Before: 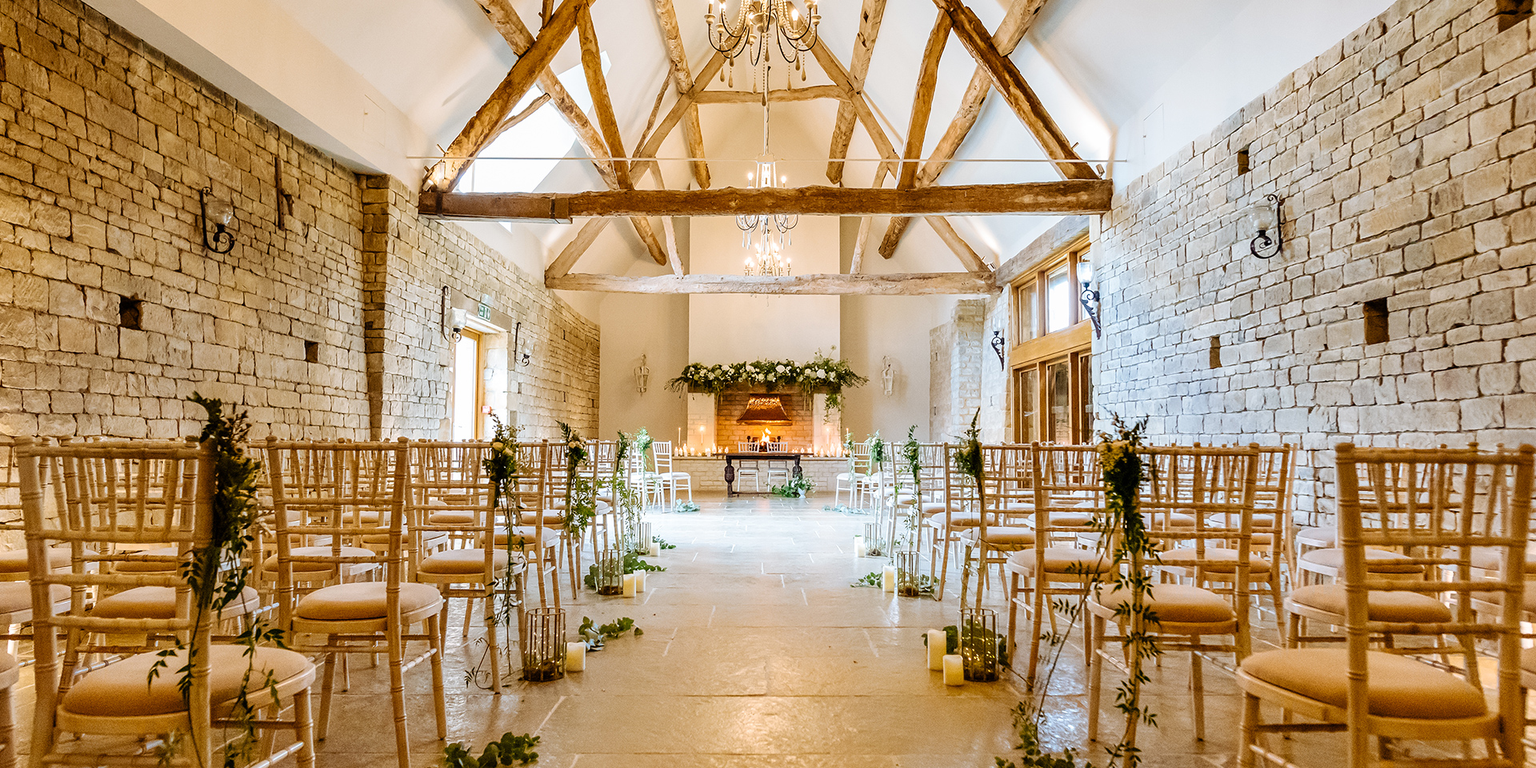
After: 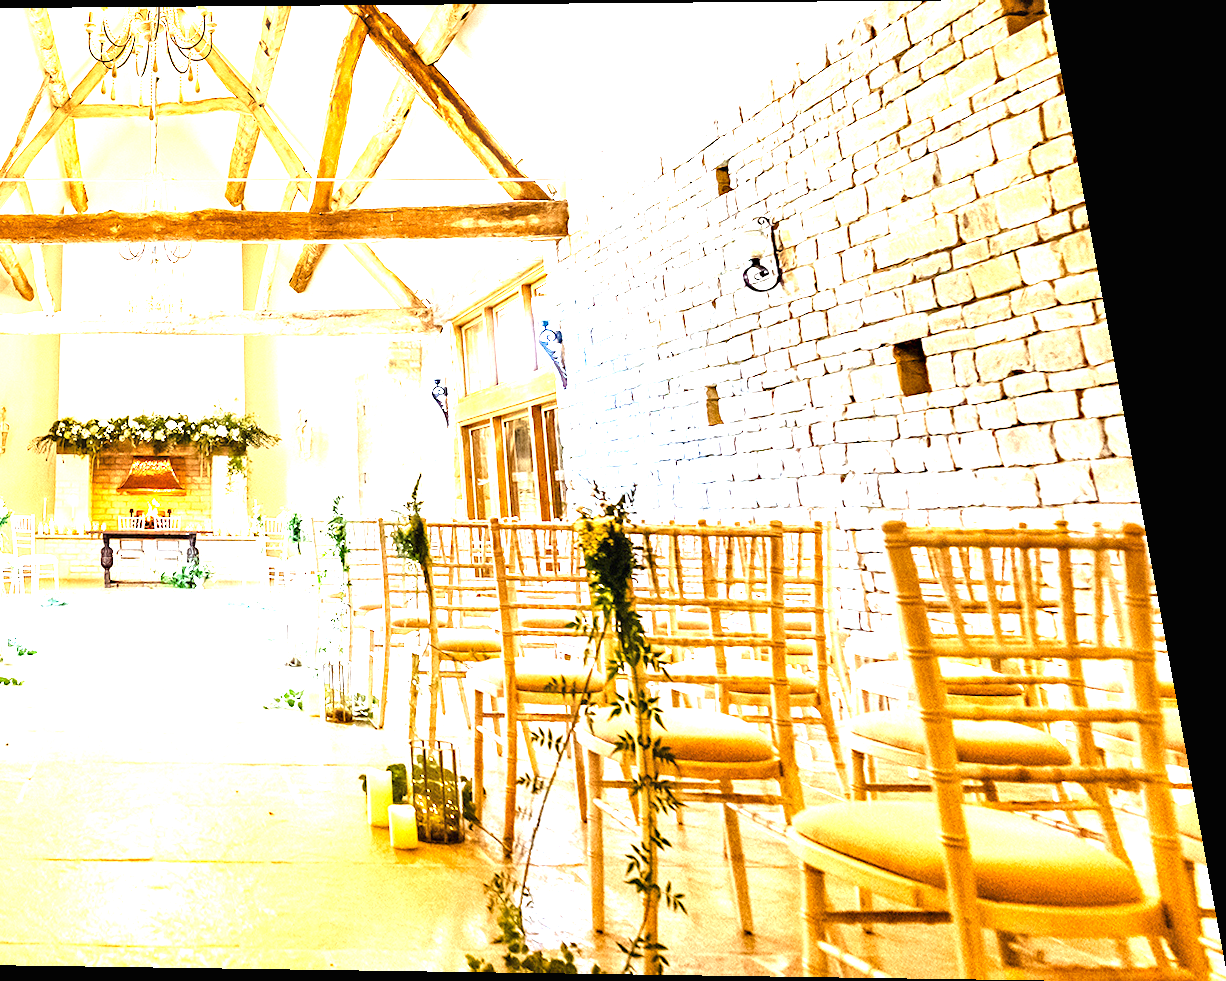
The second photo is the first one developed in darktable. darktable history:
exposure: black level correction 0, exposure 1.975 EV, compensate exposure bias true, compensate highlight preservation false
haze removal: compatibility mode true, adaptive false
rotate and perspective: rotation 0.128°, lens shift (vertical) -0.181, lens shift (horizontal) -0.044, shear 0.001, automatic cropping off
crop: left 41.402%
